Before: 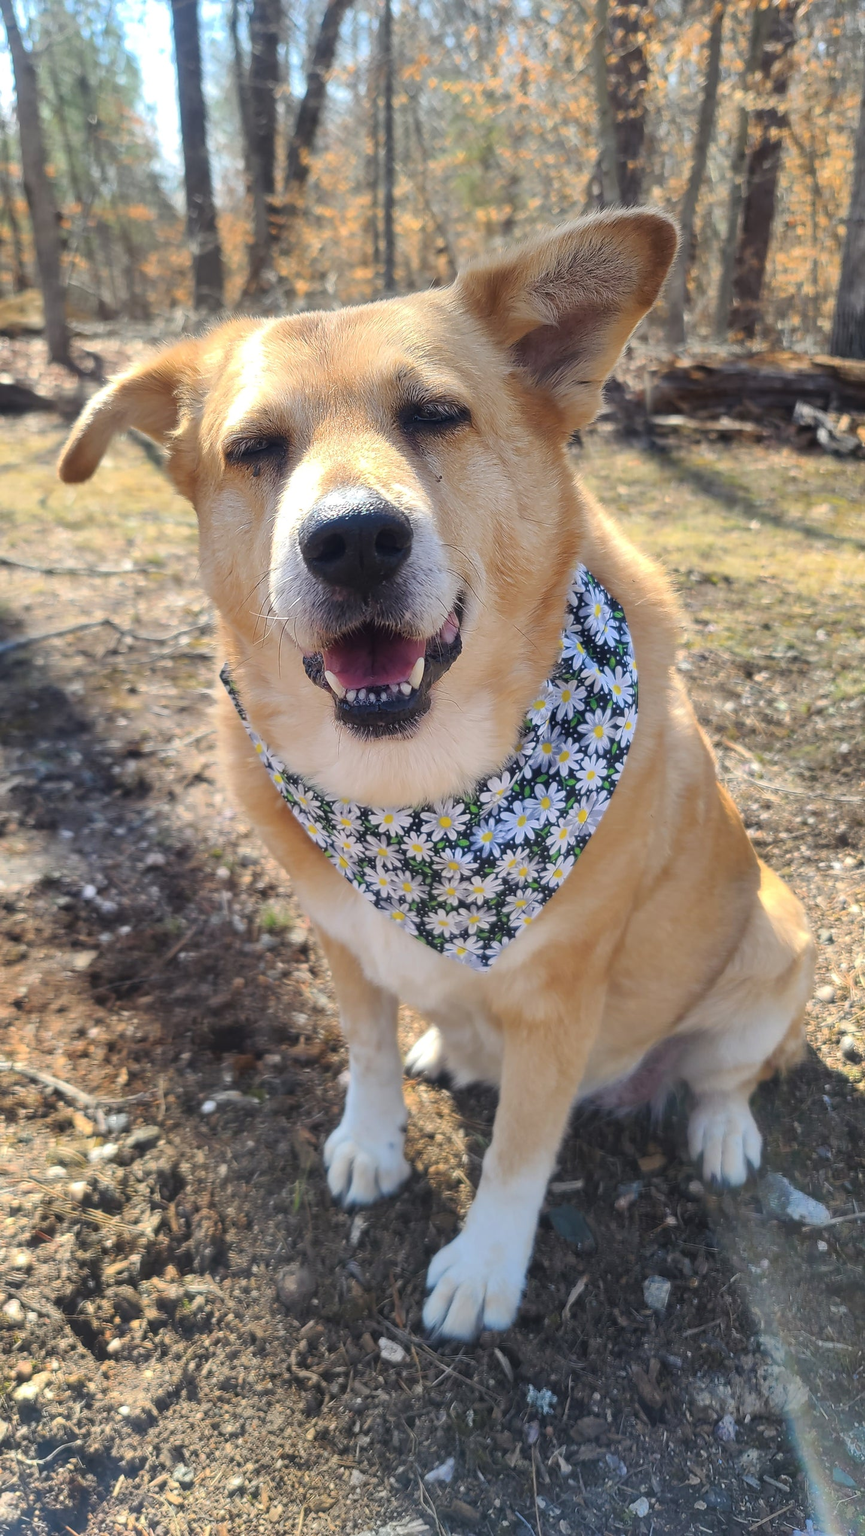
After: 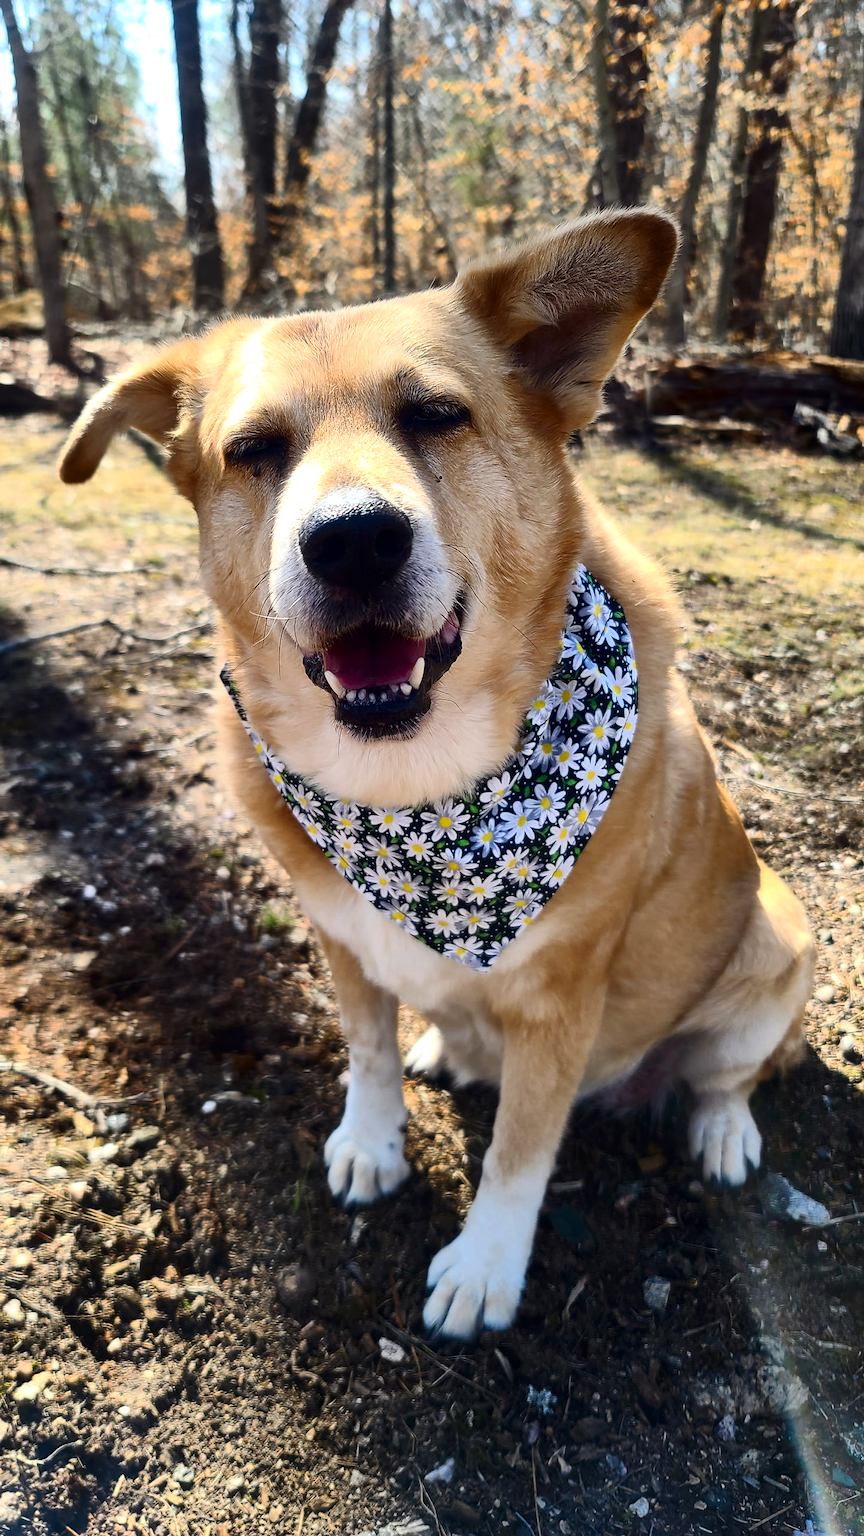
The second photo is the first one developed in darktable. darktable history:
contrast brightness saturation: brightness -0.52
base curve: curves: ch0 [(0, 0) (0.005, 0.002) (0.193, 0.295) (0.399, 0.664) (0.75, 0.928) (1, 1)]
